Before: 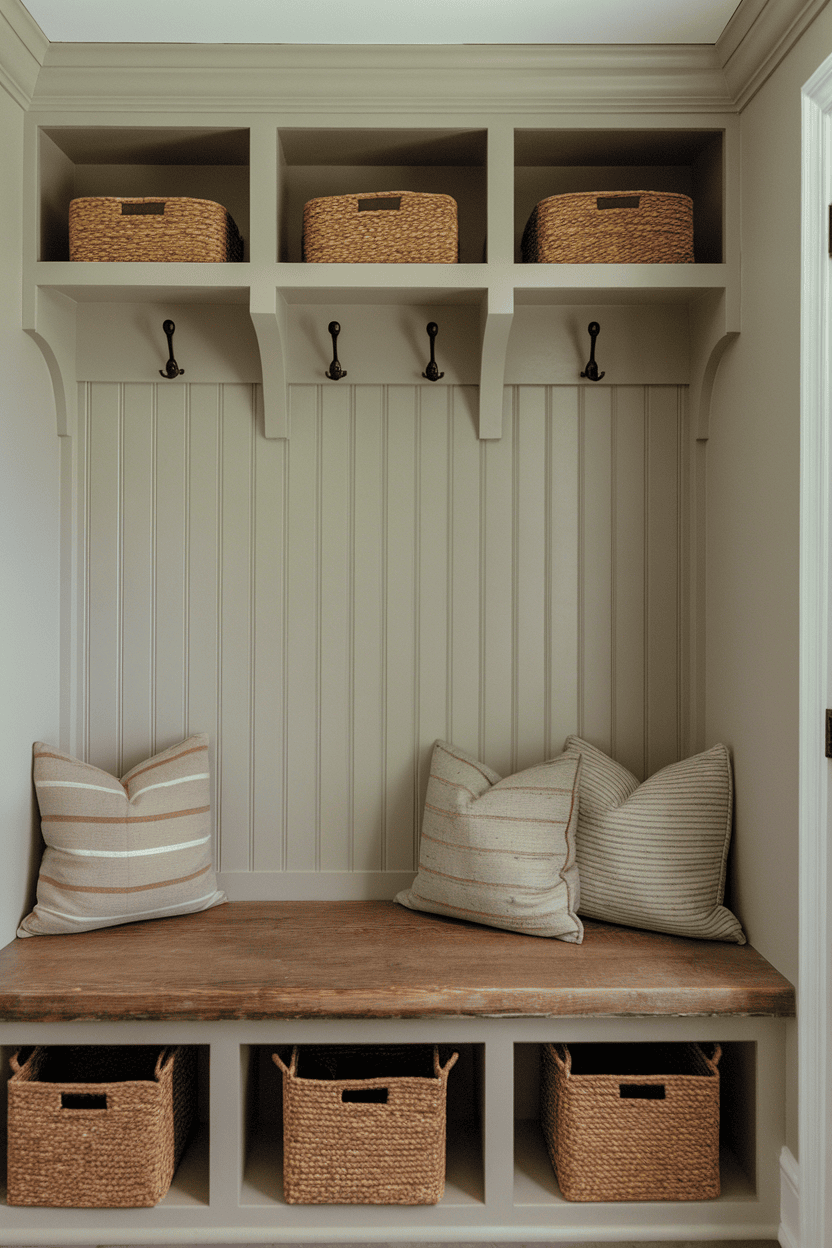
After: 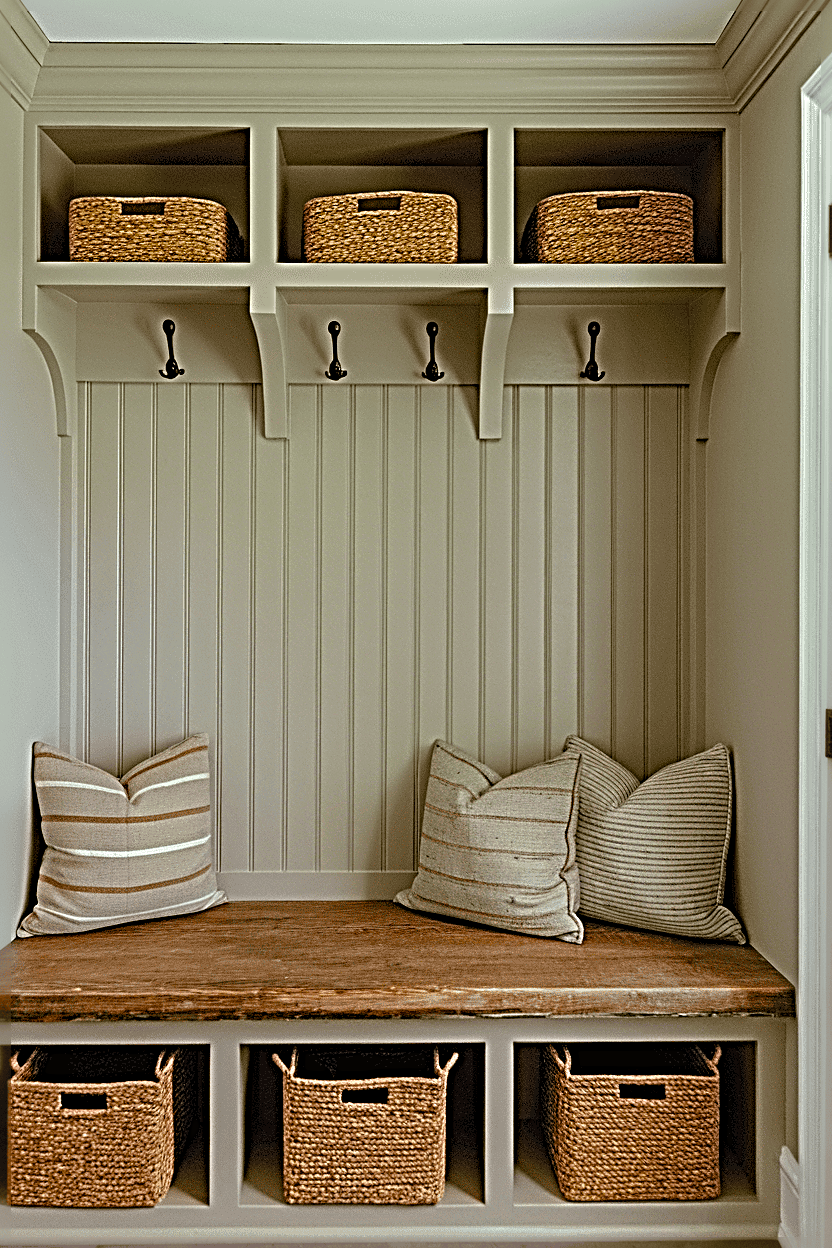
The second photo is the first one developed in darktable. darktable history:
sharpen: radius 4.001, amount 2
color balance rgb: perceptual saturation grading › global saturation 35%, perceptual saturation grading › highlights -30%, perceptual saturation grading › shadows 35%, perceptual brilliance grading › global brilliance 3%, perceptual brilliance grading › highlights -3%, perceptual brilliance grading › shadows 3%
